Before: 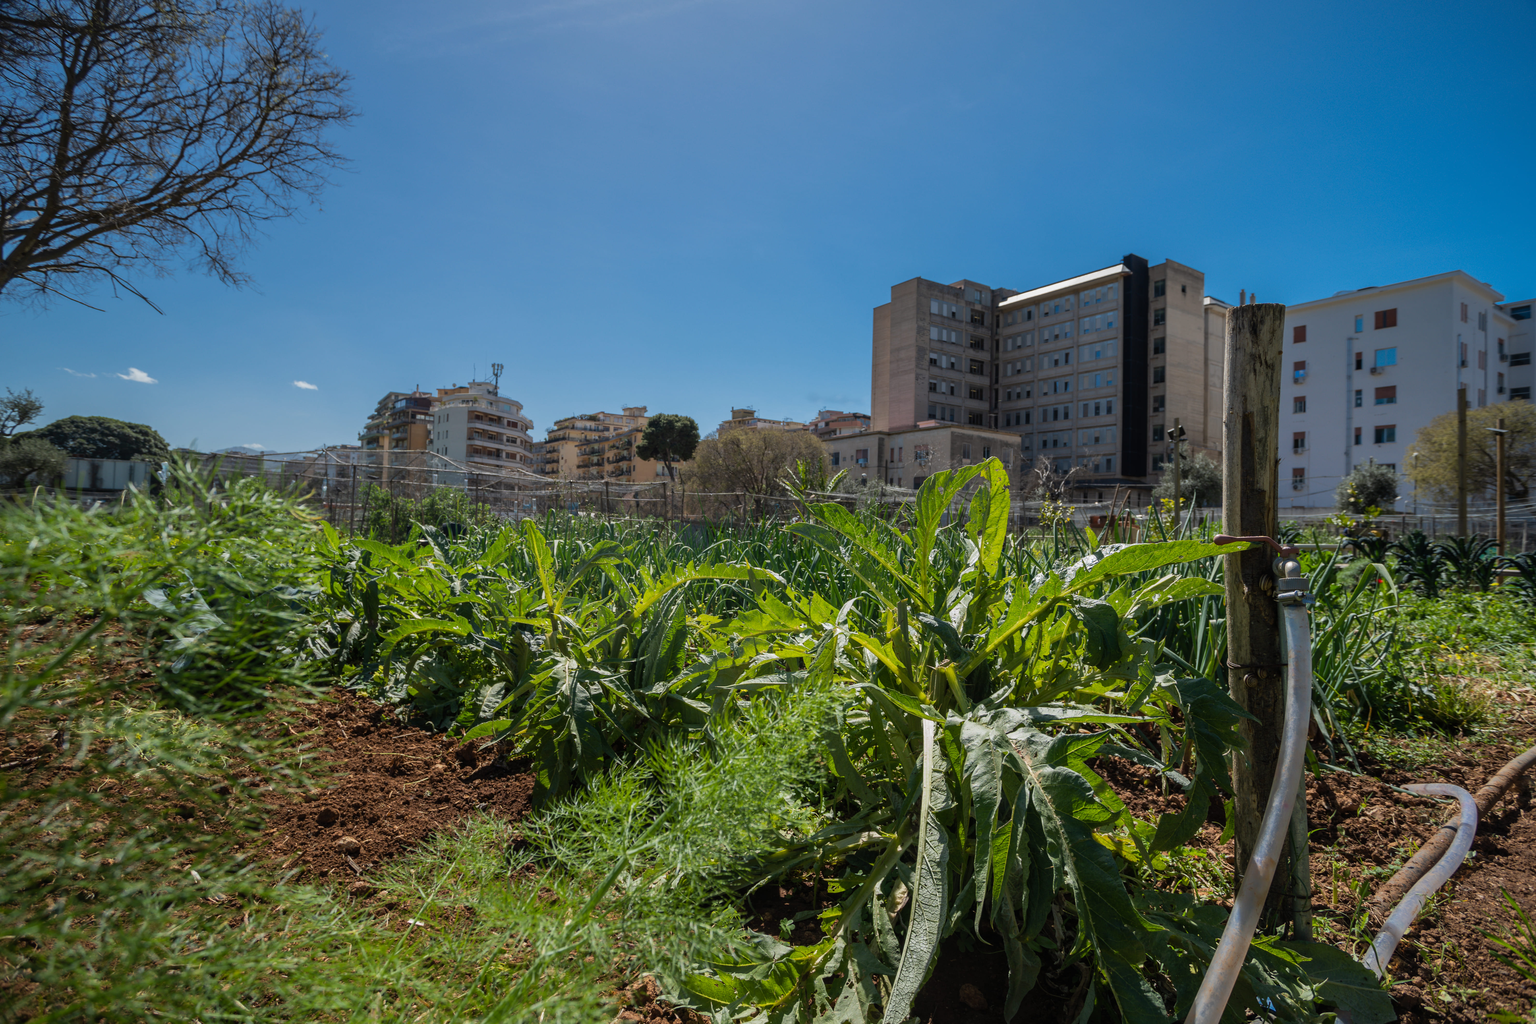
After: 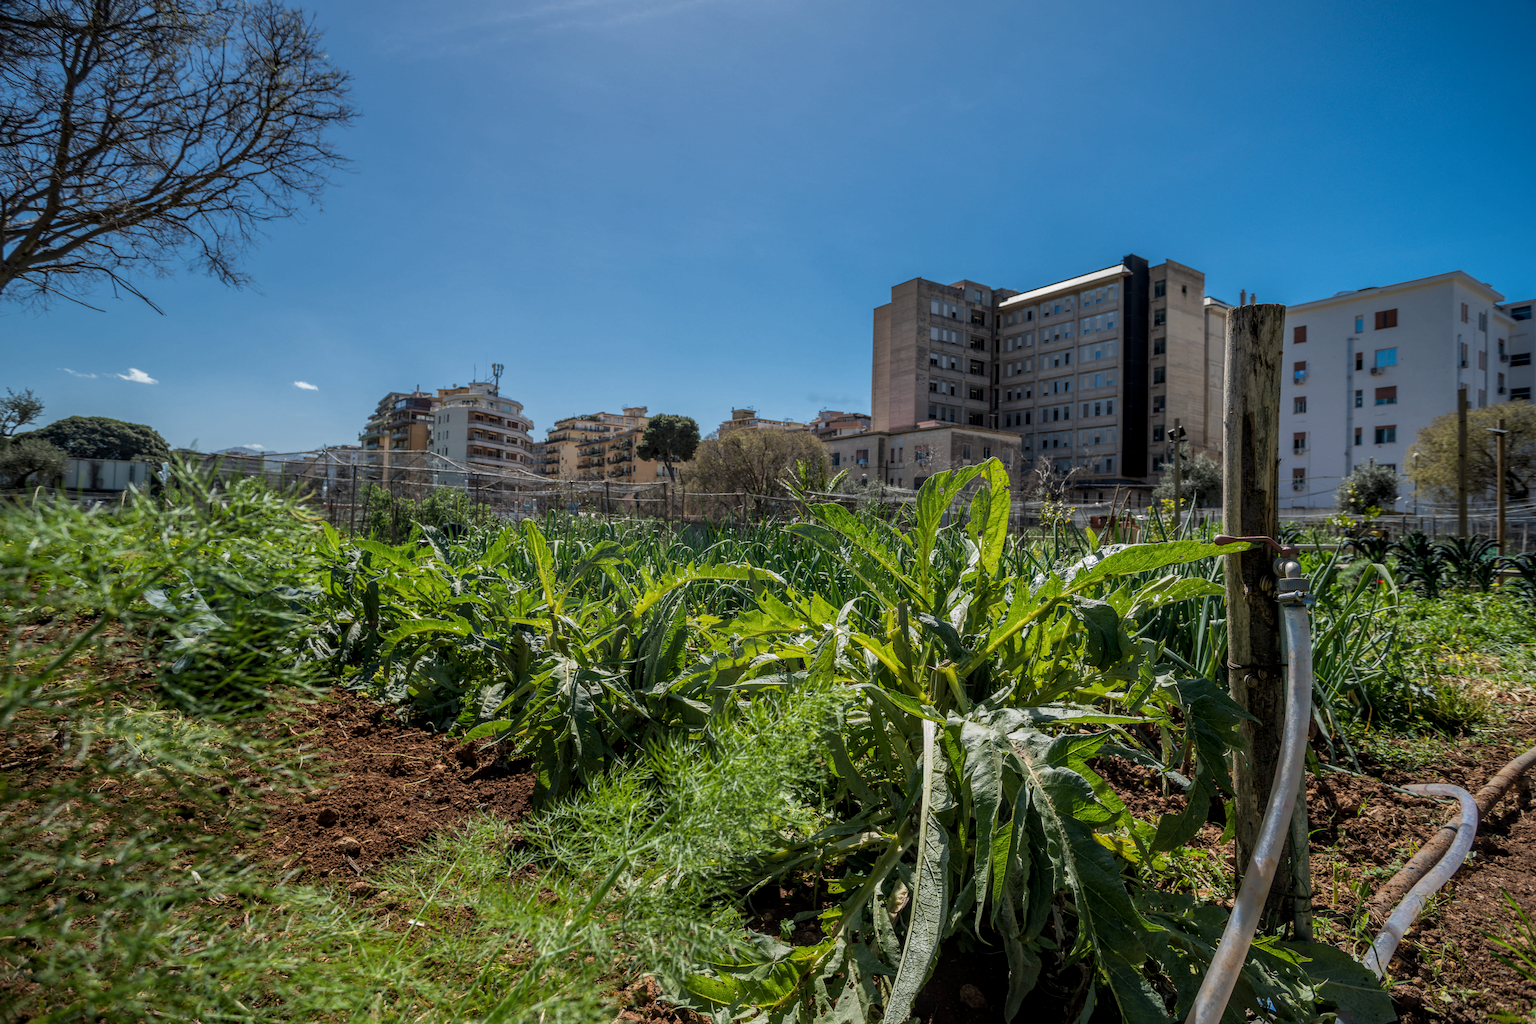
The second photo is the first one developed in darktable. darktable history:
local contrast: highlights 92%, shadows 84%, detail 160%, midtone range 0.2
